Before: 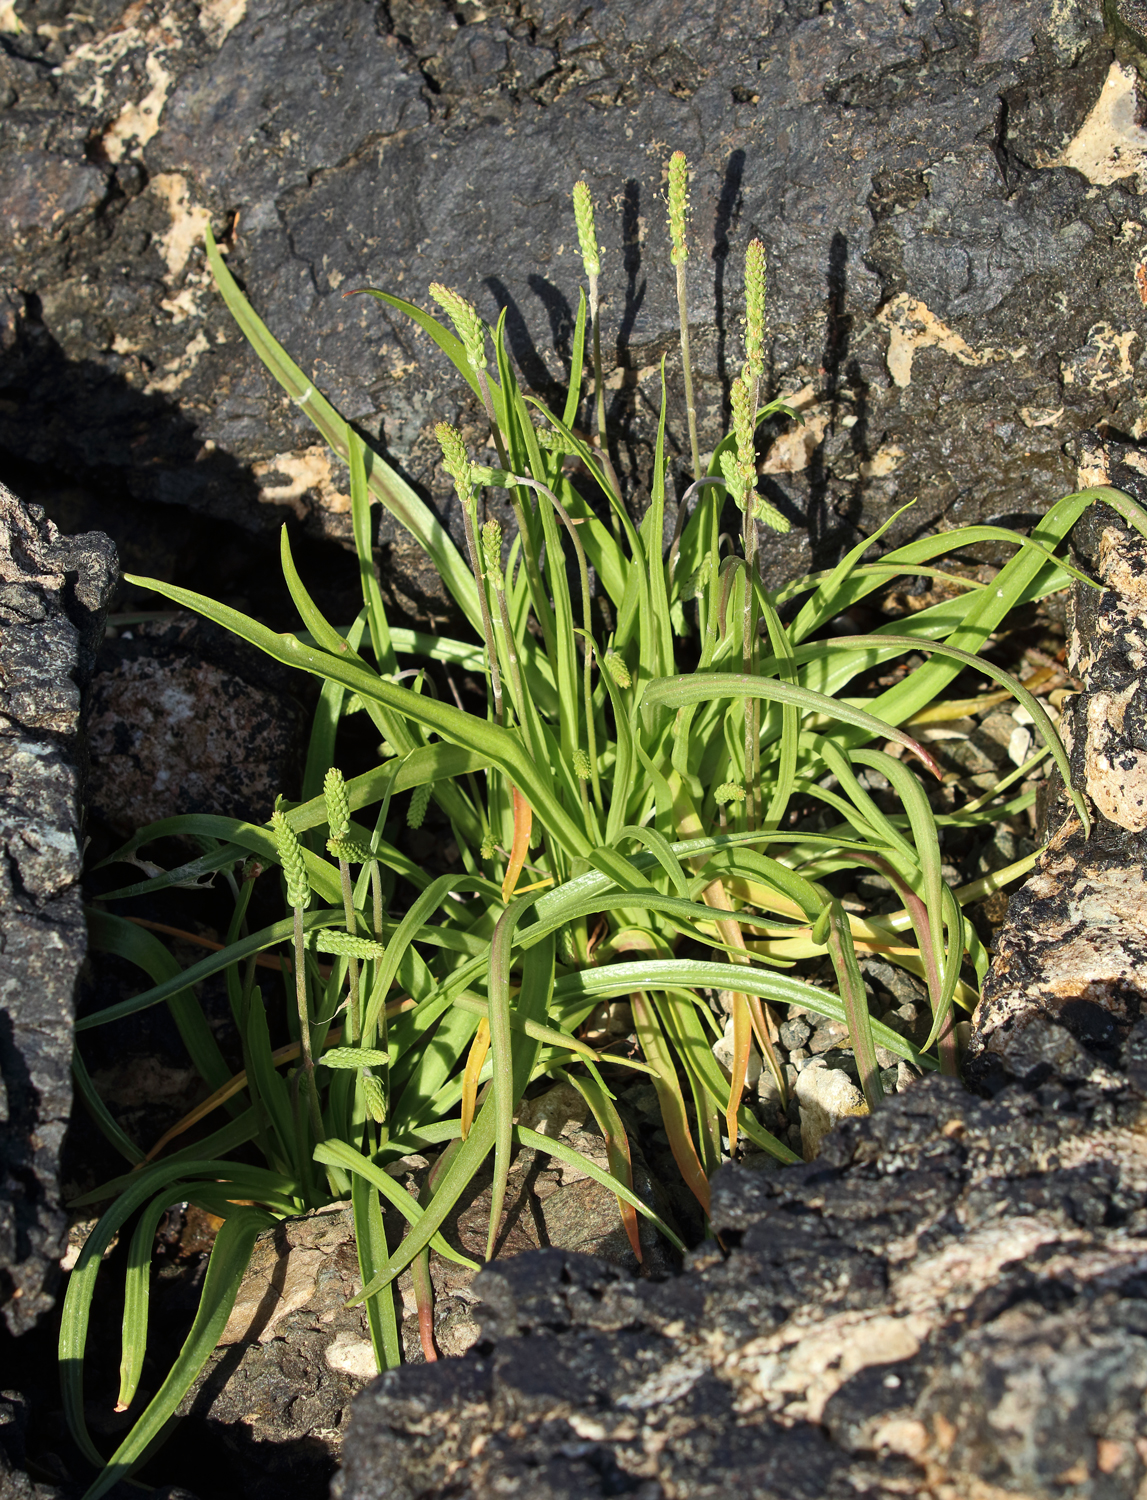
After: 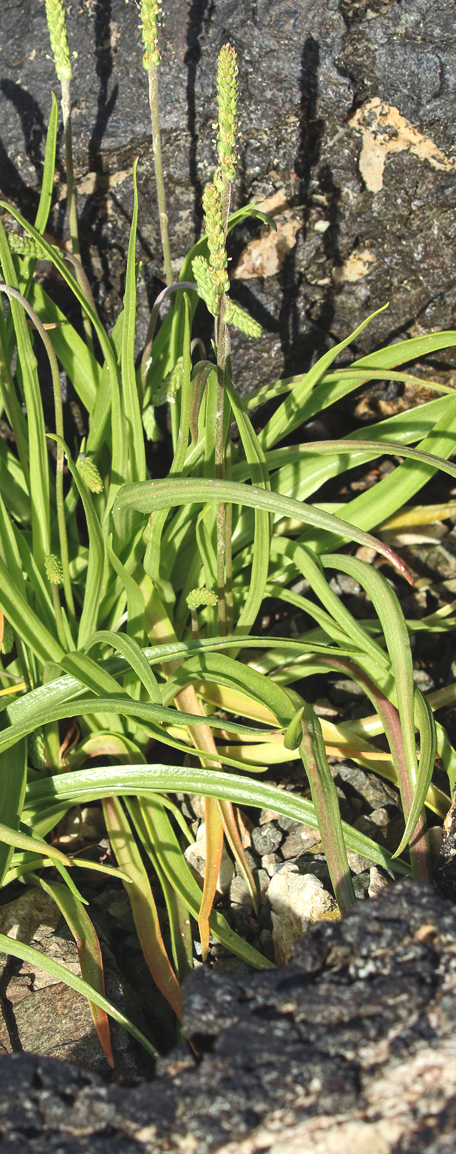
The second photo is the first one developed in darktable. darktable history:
local contrast: highlights 104%, shadows 99%, detail 120%, midtone range 0.2
exposure: black level correction -0.007, exposure 0.07 EV, compensate highlight preservation false
crop: left 46.043%, top 13.043%, right 14.147%, bottom 9.963%
